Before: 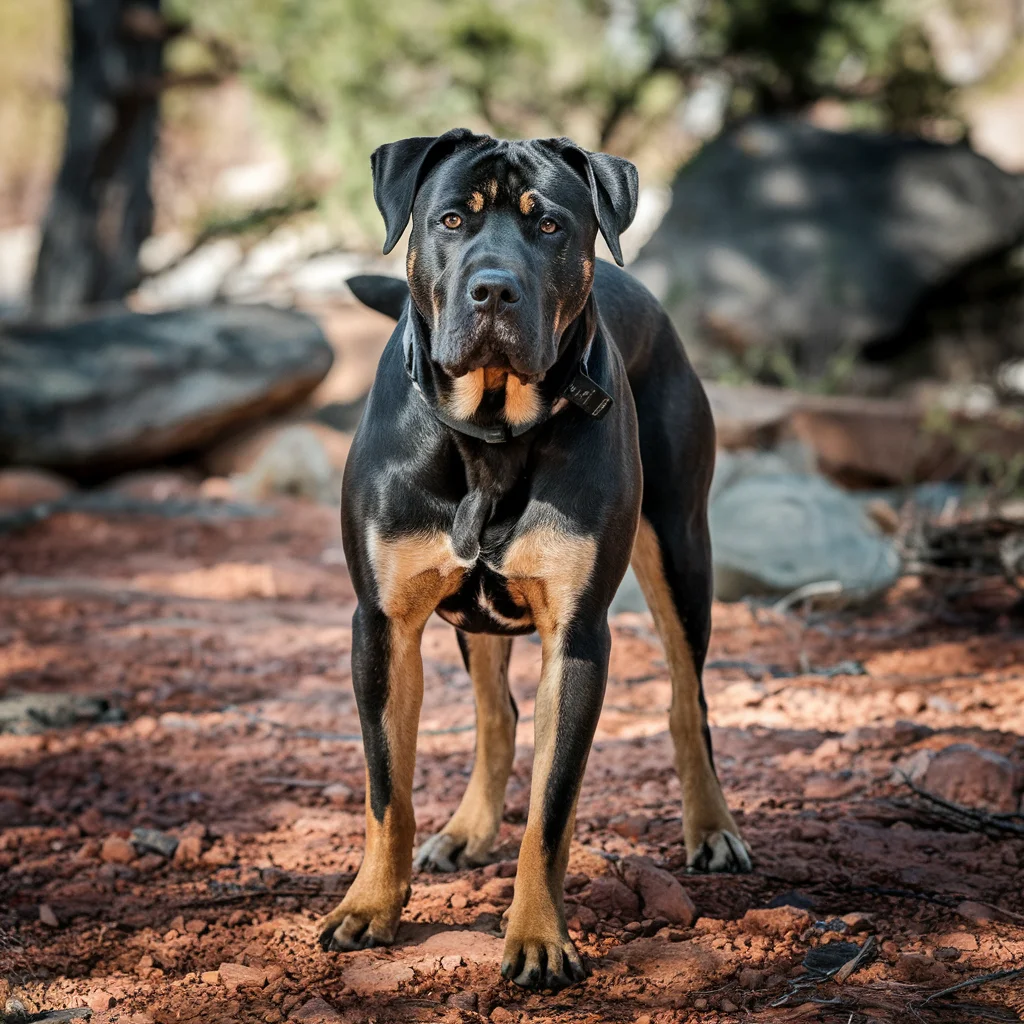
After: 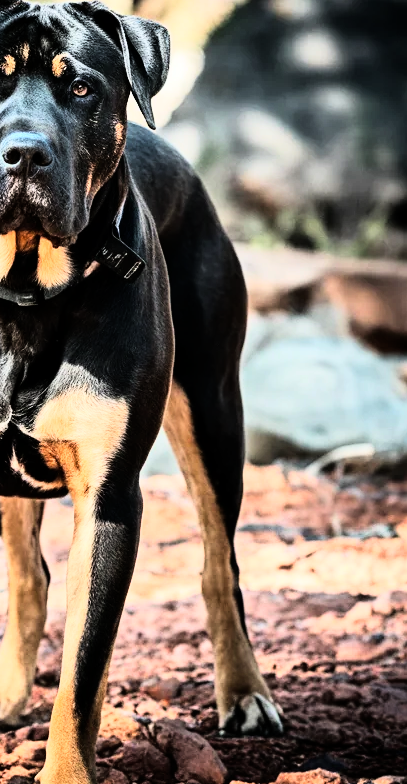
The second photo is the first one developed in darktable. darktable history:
rgb curve: curves: ch0 [(0, 0) (0.21, 0.15) (0.24, 0.21) (0.5, 0.75) (0.75, 0.96) (0.89, 0.99) (1, 1)]; ch1 [(0, 0.02) (0.21, 0.13) (0.25, 0.2) (0.5, 0.67) (0.75, 0.9) (0.89, 0.97) (1, 1)]; ch2 [(0, 0.02) (0.21, 0.13) (0.25, 0.2) (0.5, 0.67) (0.75, 0.9) (0.89, 0.97) (1, 1)], compensate middle gray true
crop: left 45.721%, top 13.393%, right 14.118%, bottom 10.01%
color calibration: illuminant same as pipeline (D50), adaptation none (bypass)
